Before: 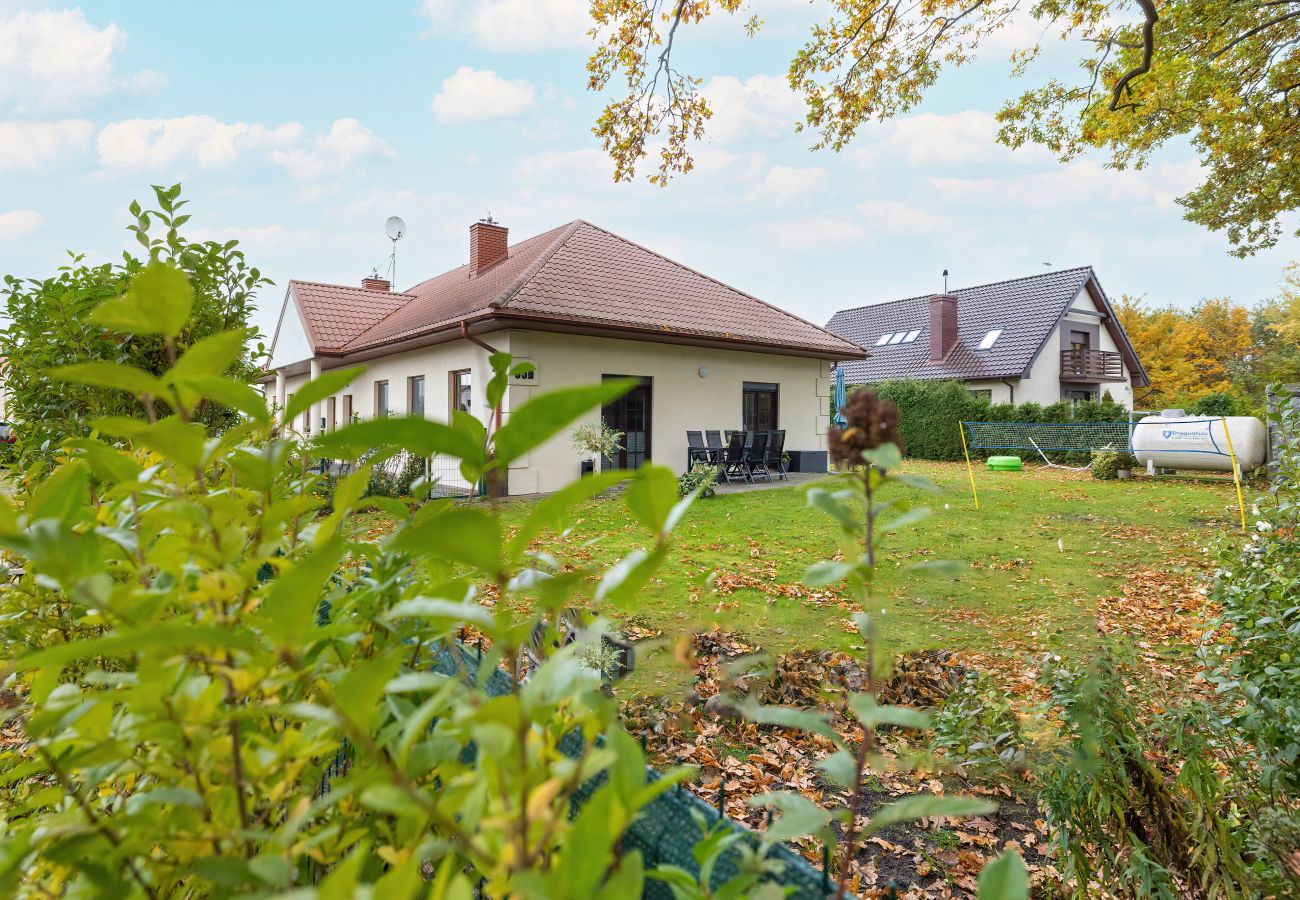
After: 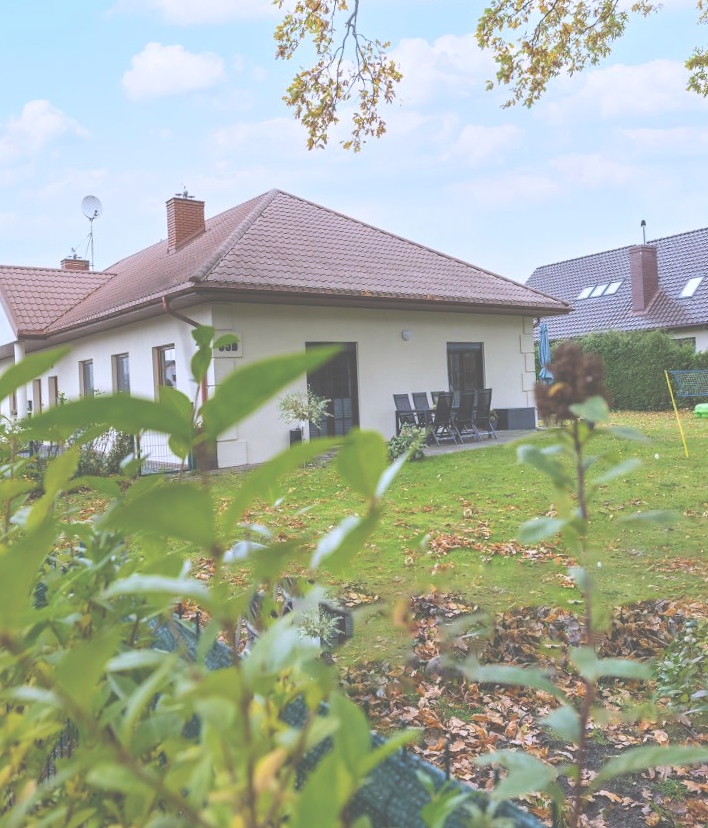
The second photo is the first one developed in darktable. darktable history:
rotate and perspective: rotation -3°, crop left 0.031, crop right 0.968, crop top 0.07, crop bottom 0.93
exposure: black level correction -0.087, compensate highlight preservation false
crop: left 21.674%, right 22.086%
white balance: red 0.967, blue 1.119, emerald 0.756
